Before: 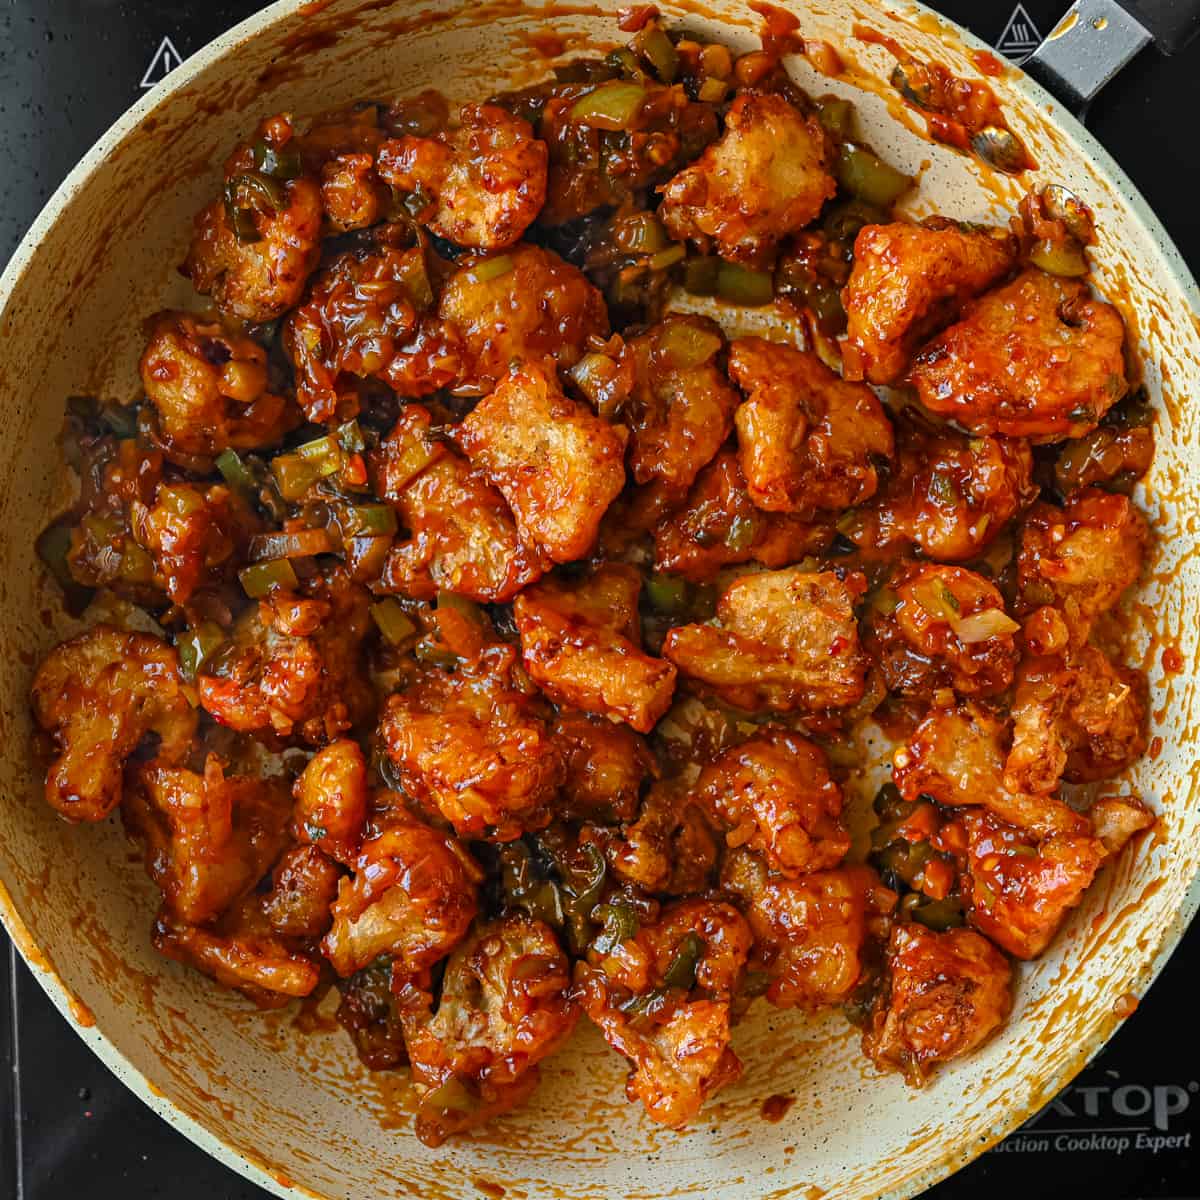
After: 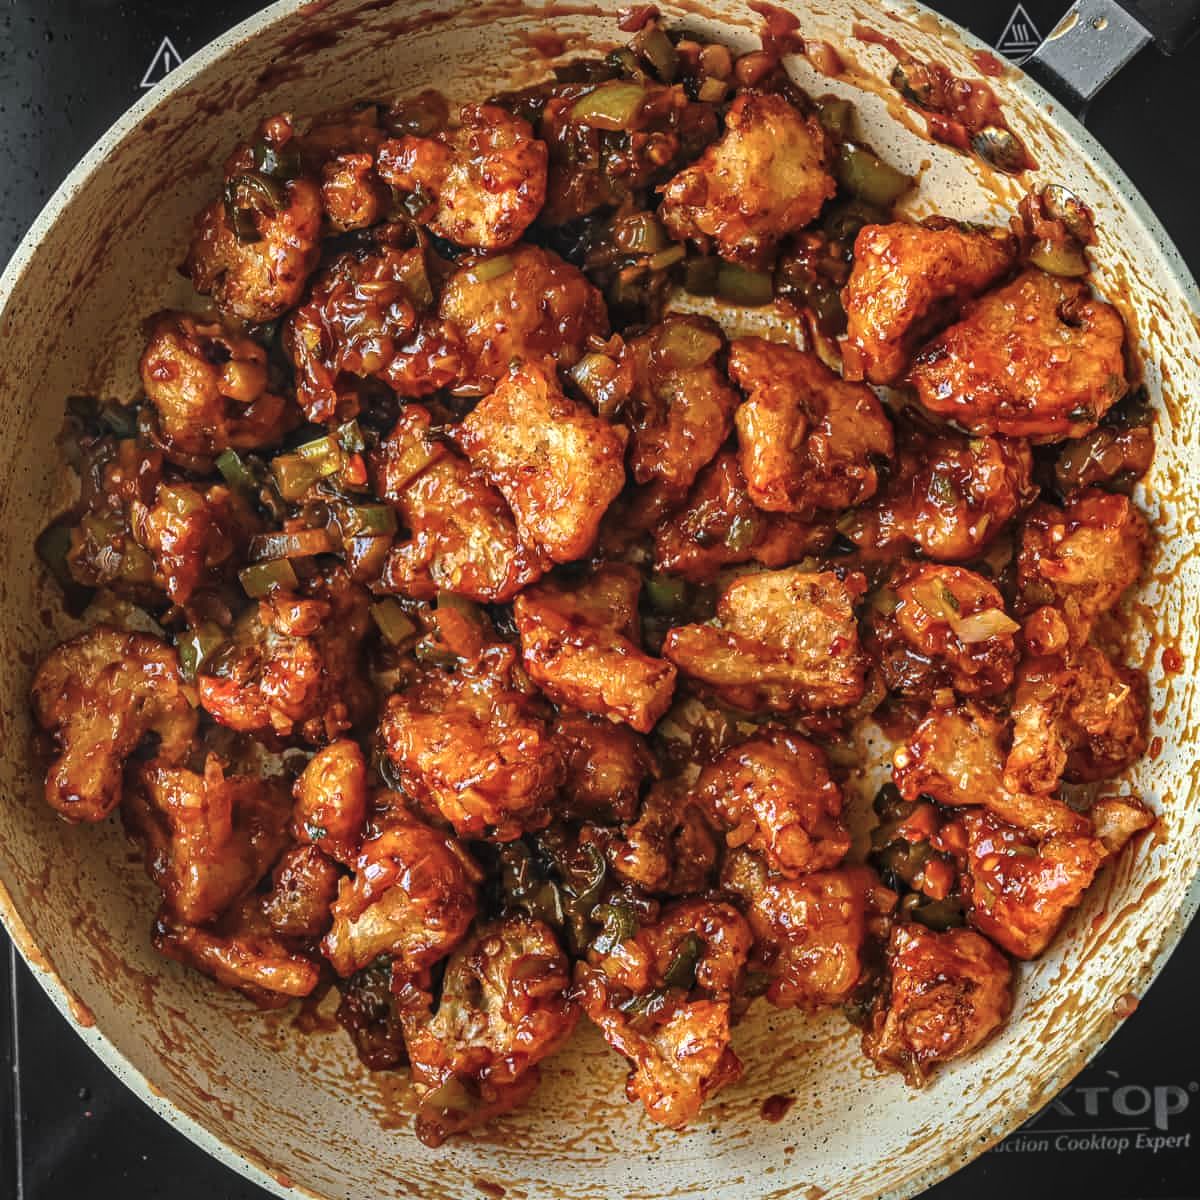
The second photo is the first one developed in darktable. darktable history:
local contrast: detail 160%
exposure: black level correction -0.015, exposure -0.127 EV, compensate highlight preservation false
vignetting: fall-off start 100.45%, fall-off radius 71.3%, width/height ratio 1.178, unbound false
